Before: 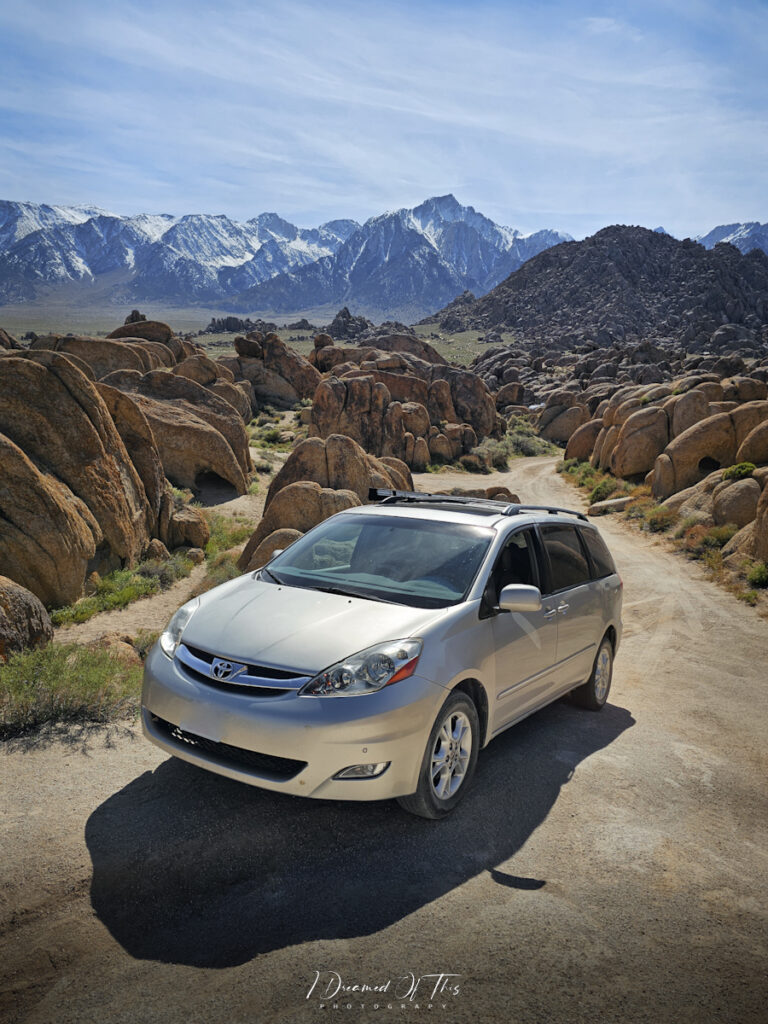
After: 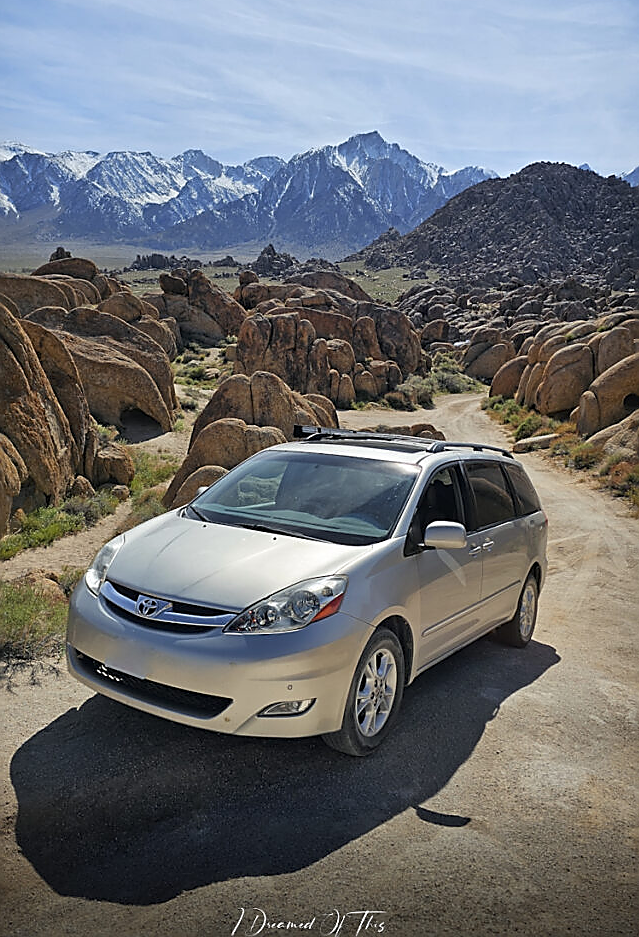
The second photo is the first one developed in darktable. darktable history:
crop: left 9.775%, top 6.216%, right 7.003%, bottom 2.248%
sharpen: radius 1.359, amount 1.233, threshold 0.811
